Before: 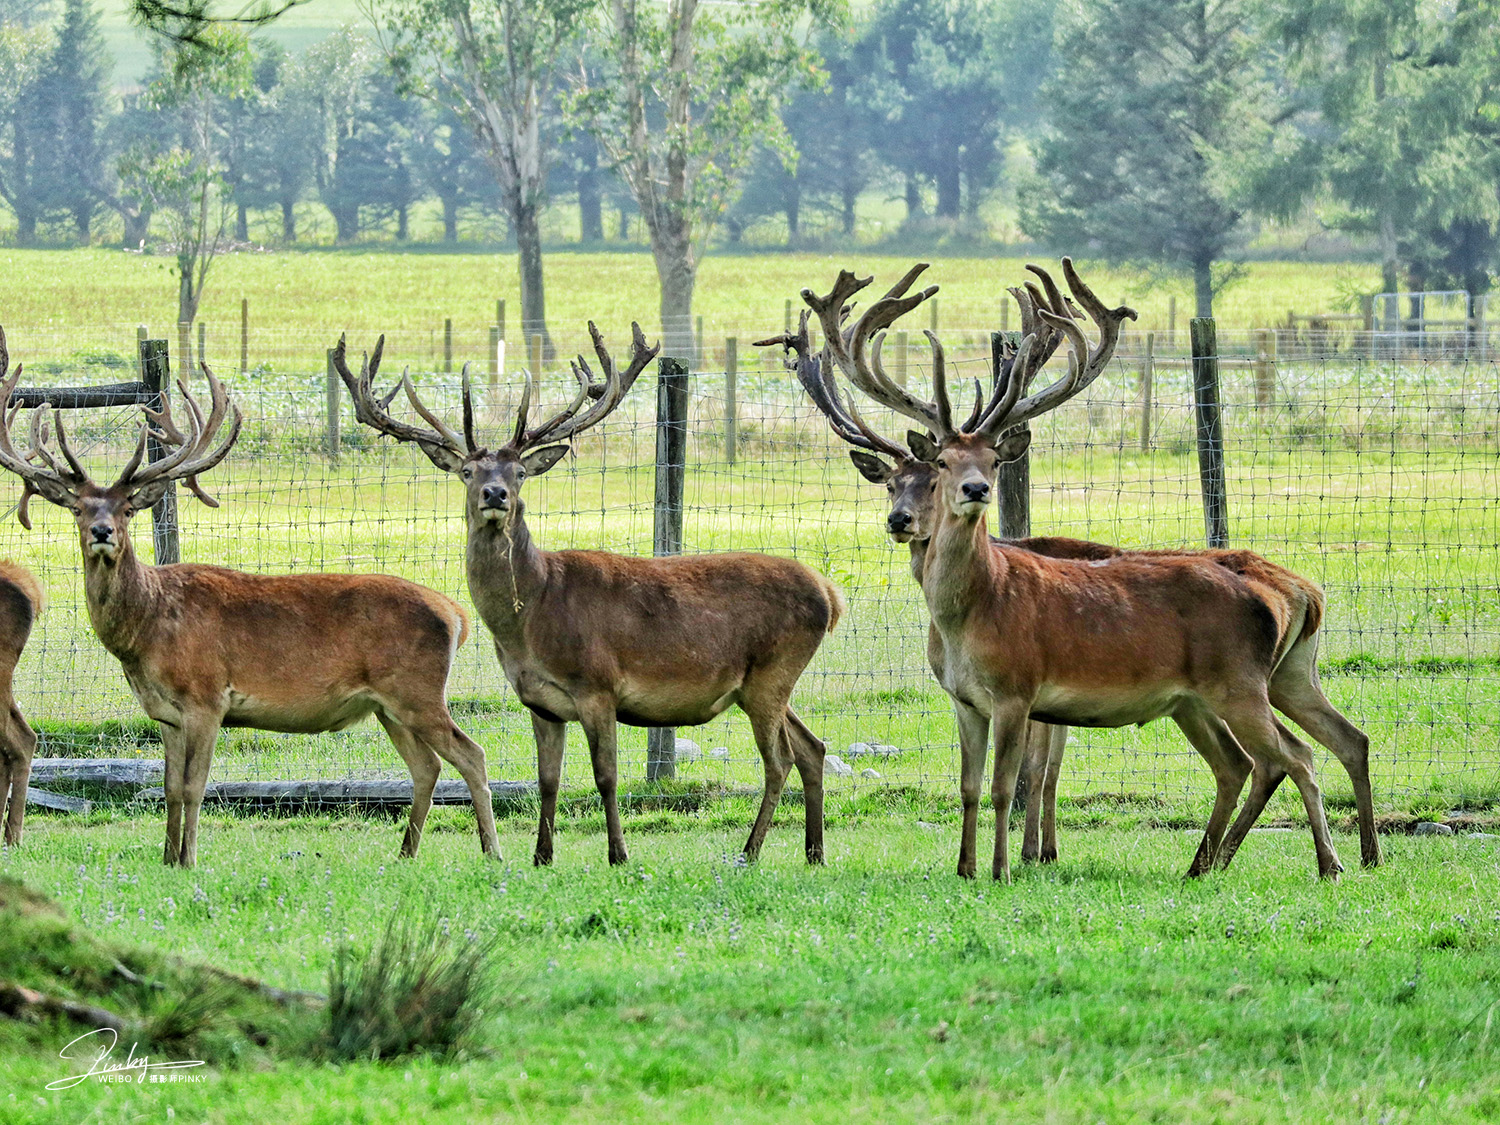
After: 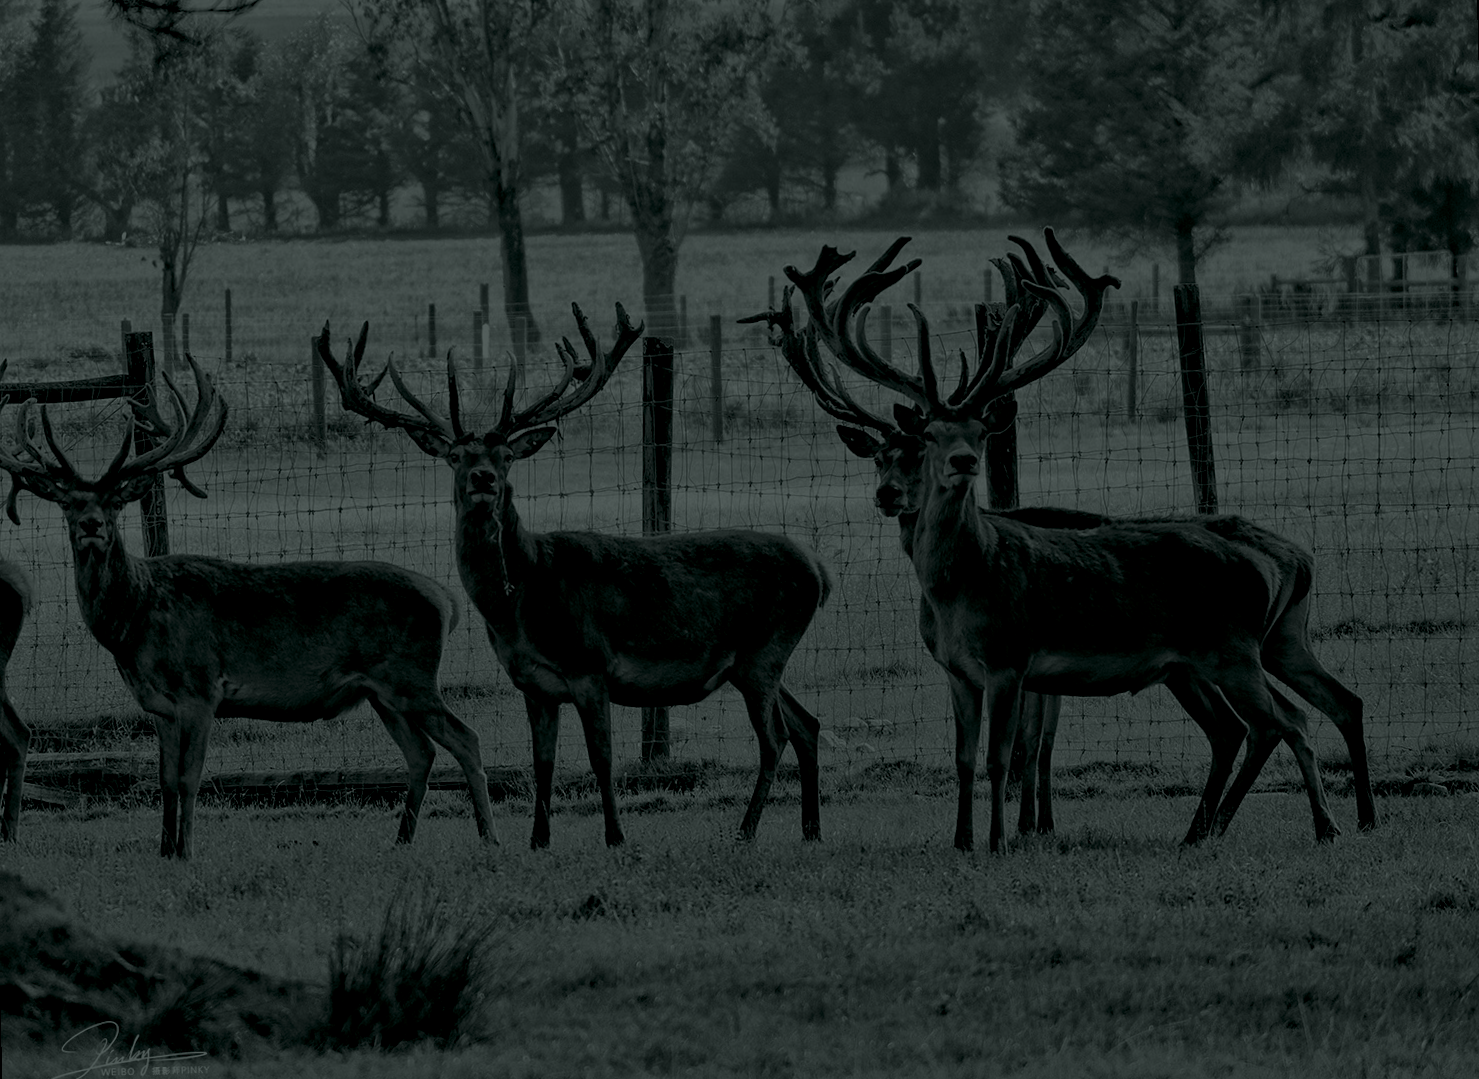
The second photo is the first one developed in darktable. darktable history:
colorize: hue 90°, saturation 19%, lightness 1.59%, version 1
contrast brightness saturation: brightness -0.2, saturation 0.08
rotate and perspective: rotation -1.42°, crop left 0.016, crop right 0.984, crop top 0.035, crop bottom 0.965
